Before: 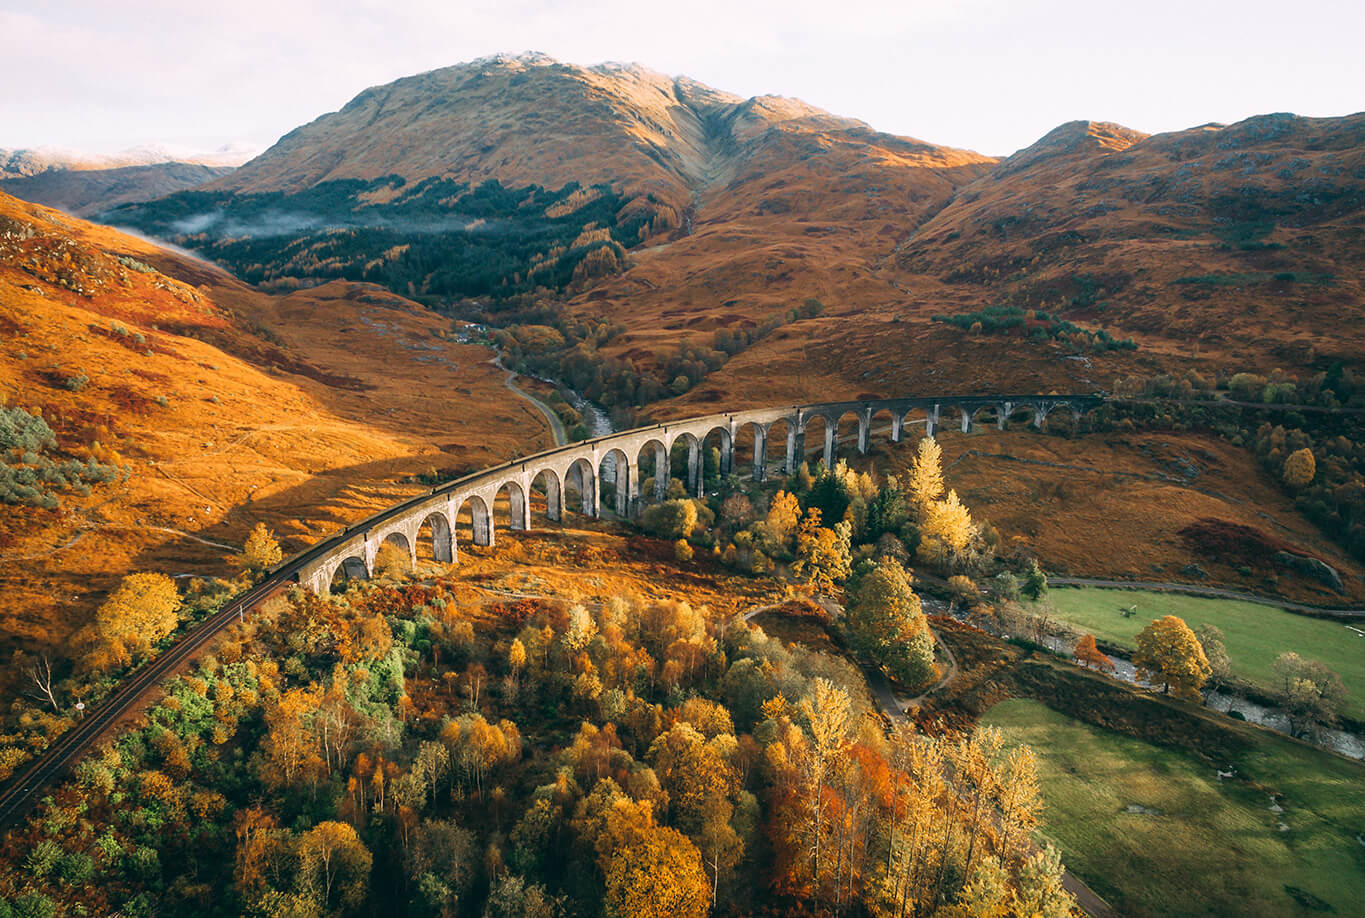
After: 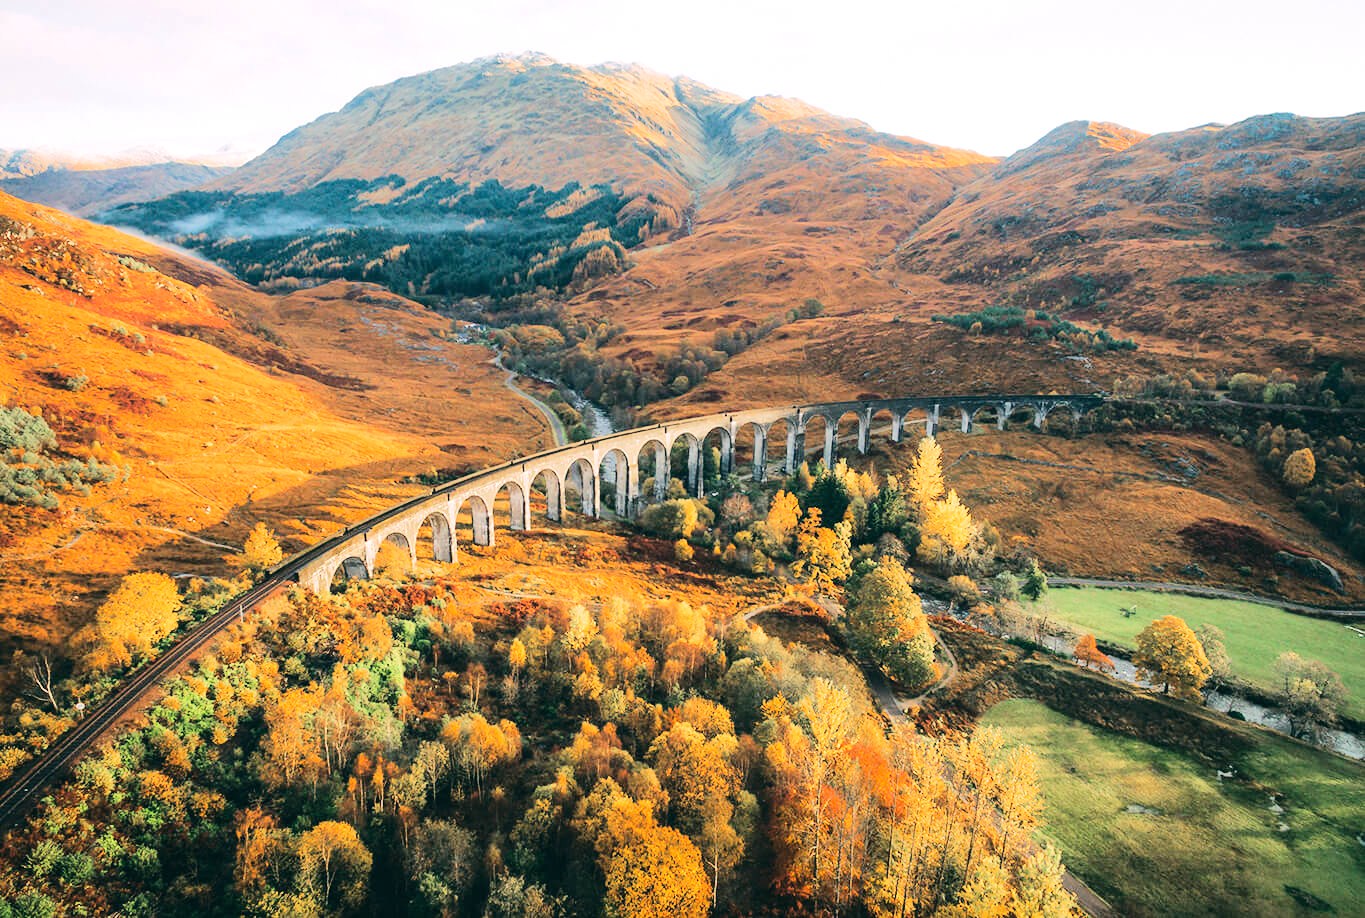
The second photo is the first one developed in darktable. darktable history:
tone equalizer: -7 EV 0.145 EV, -6 EV 0.582 EV, -5 EV 1.13 EV, -4 EV 1.36 EV, -3 EV 1.15 EV, -2 EV 0.6 EV, -1 EV 0.16 EV, edges refinement/feathering 500, mask exposure compensation -1.57 EV, preserve details no
